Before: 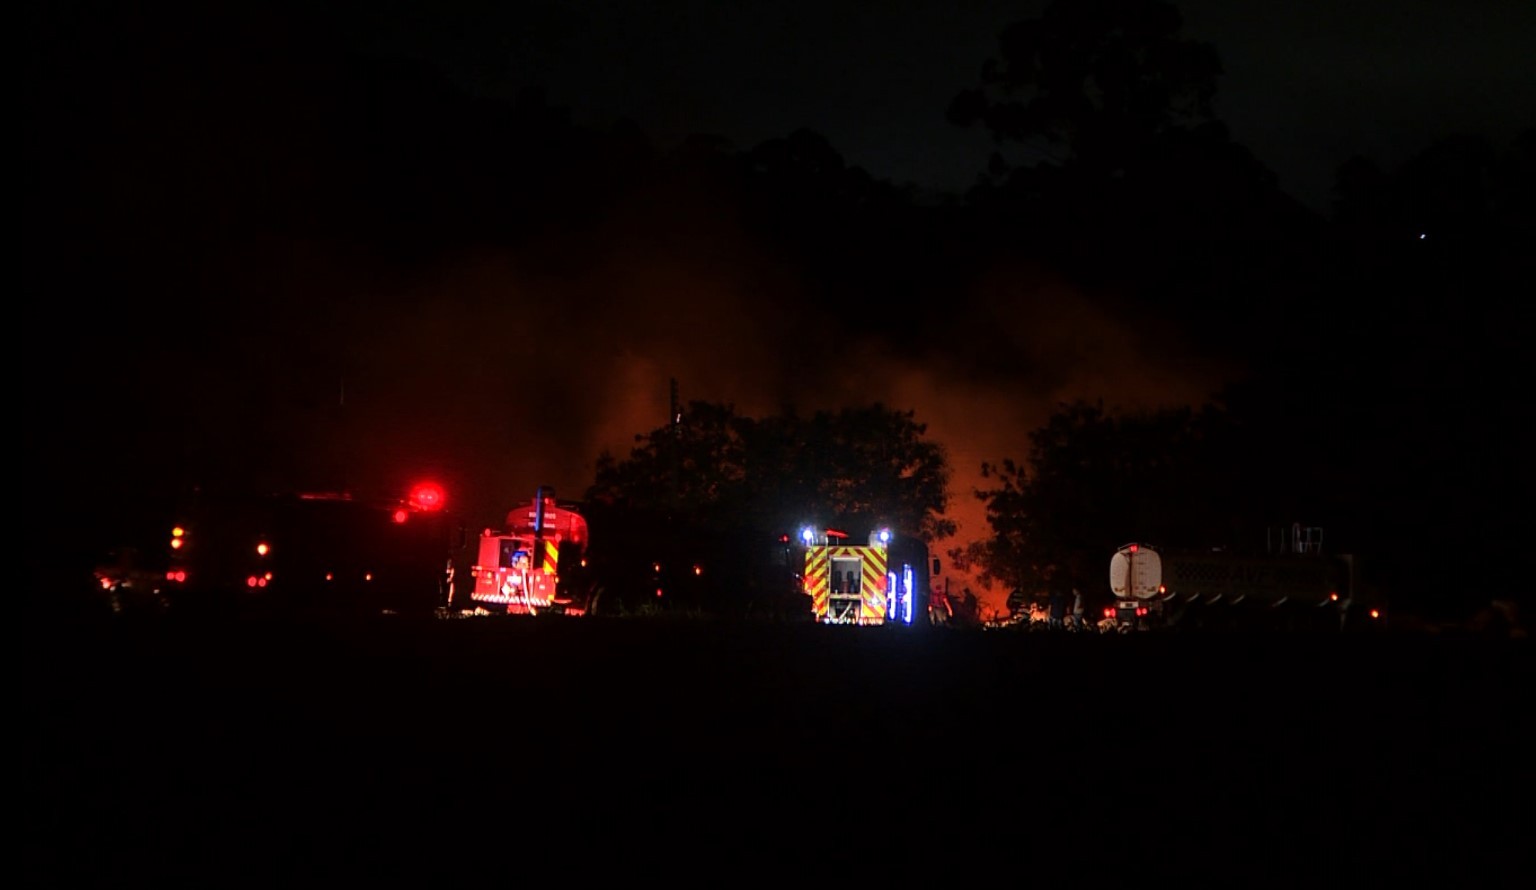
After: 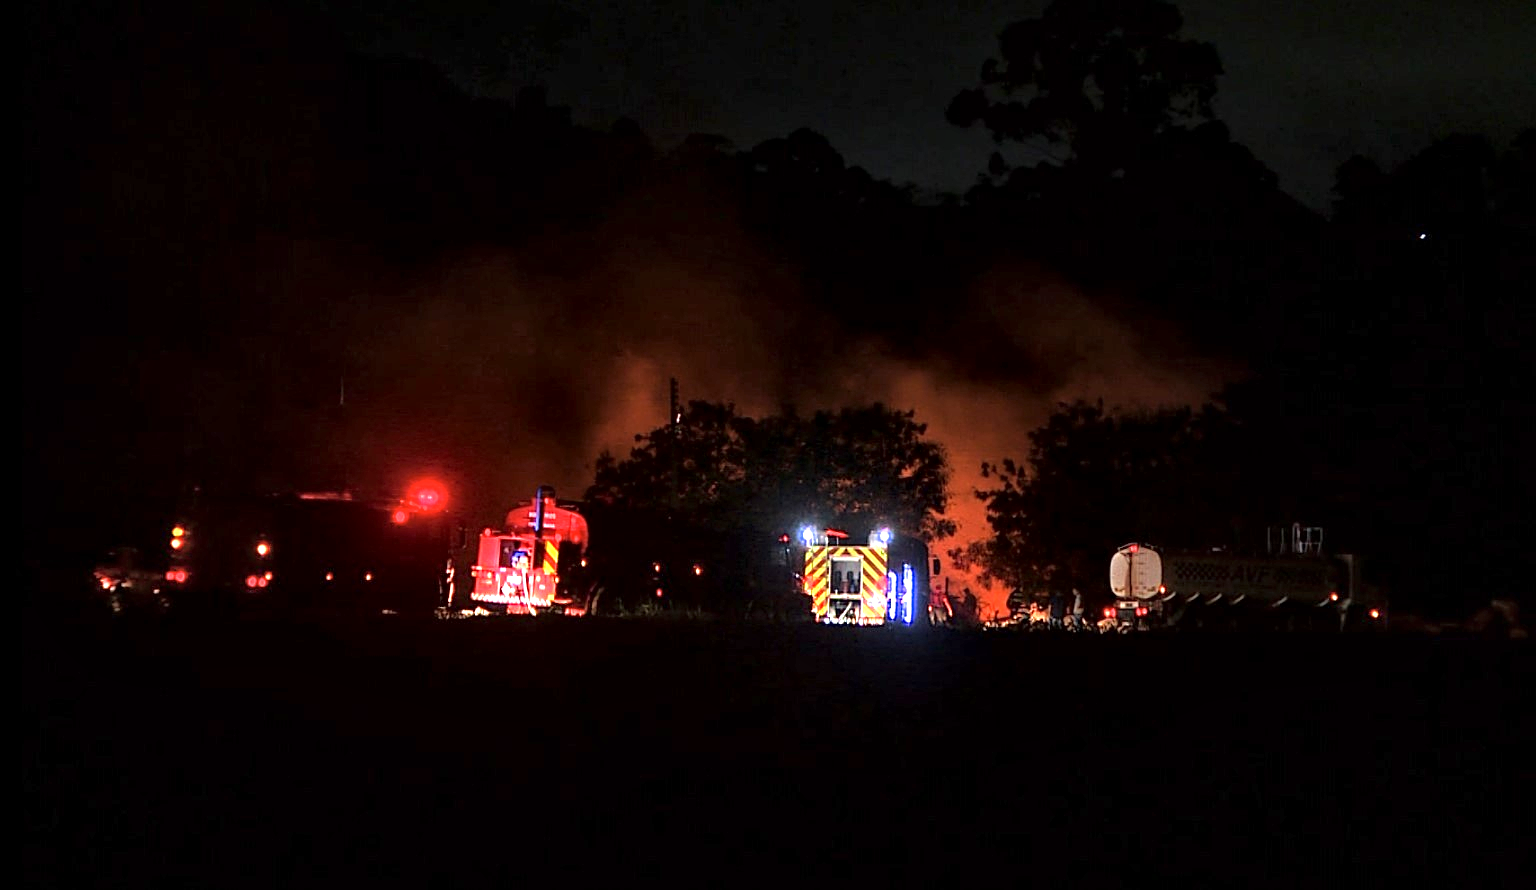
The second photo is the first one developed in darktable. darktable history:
exposure: exposure 0.999 EV, compensate exposure bias true, compensate highlight preservation false
sharpen: on, module defaults
local contrast: mode bilateral grid, contrast 25, coarseness 47, detail 152%, midtone range 0.2
tone equalizer: on, module defaults
